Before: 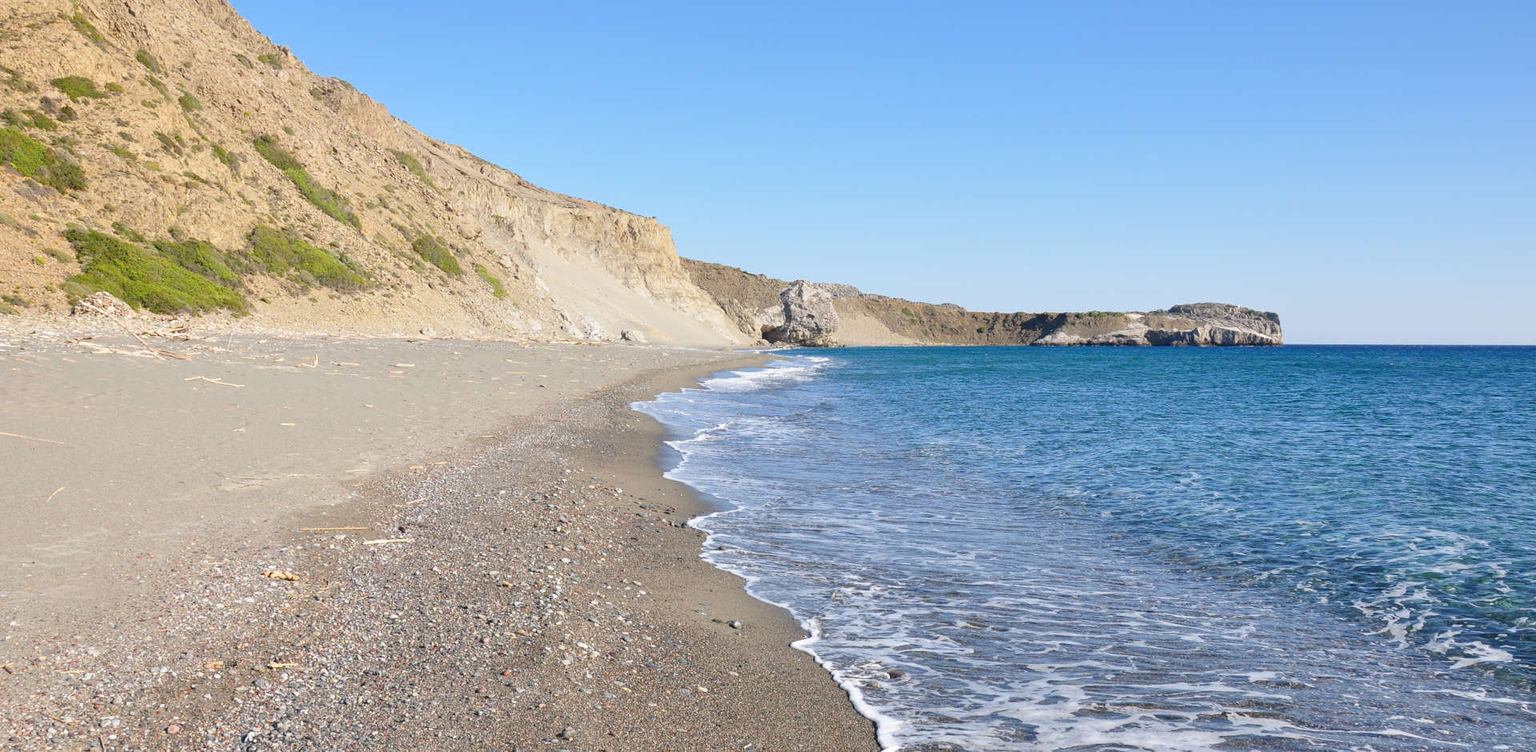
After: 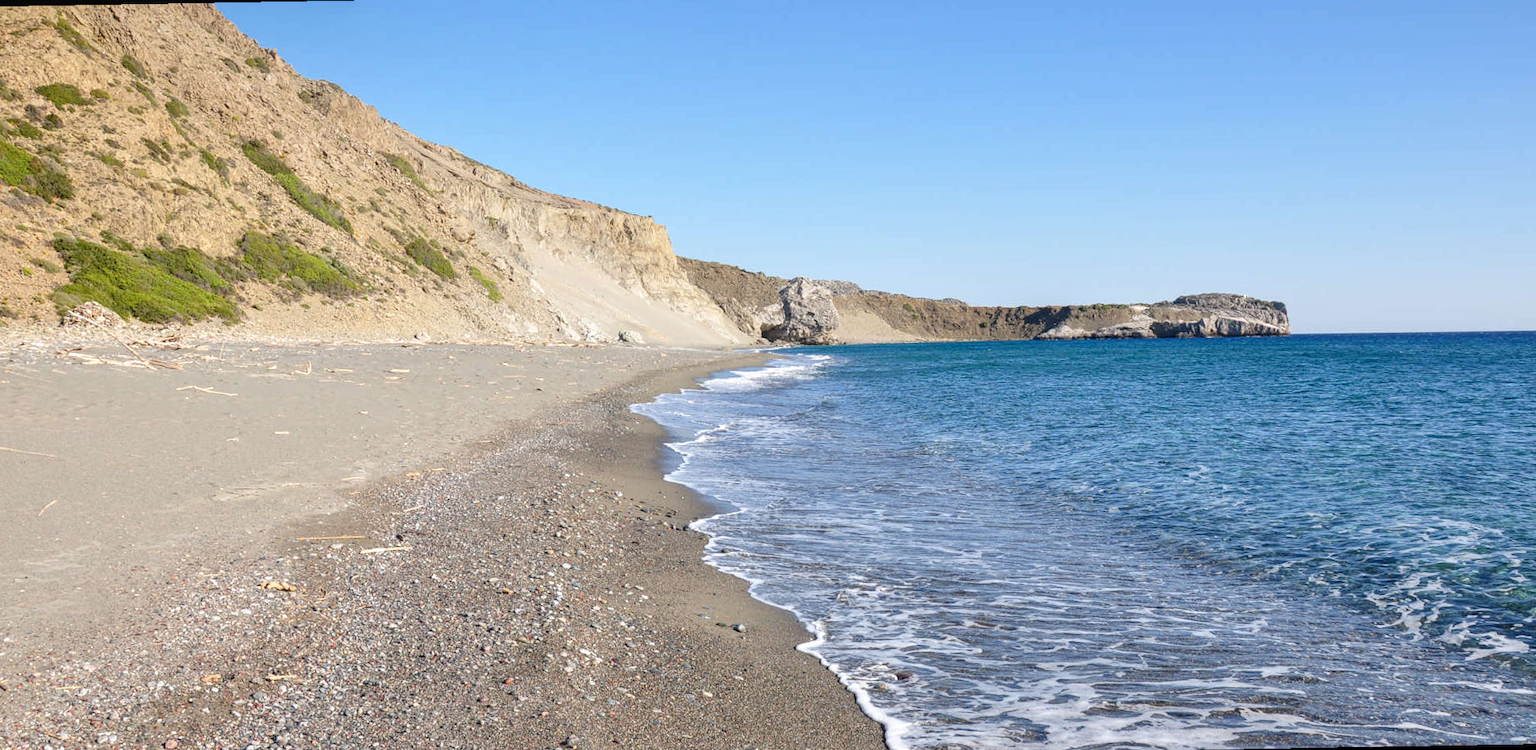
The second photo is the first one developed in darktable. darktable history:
rotate and perspective: rotation -1°, crop left 0.011, crop right 0.989, crop top 0.025, crop bottom 0.975
local contrast: on, module defaults
